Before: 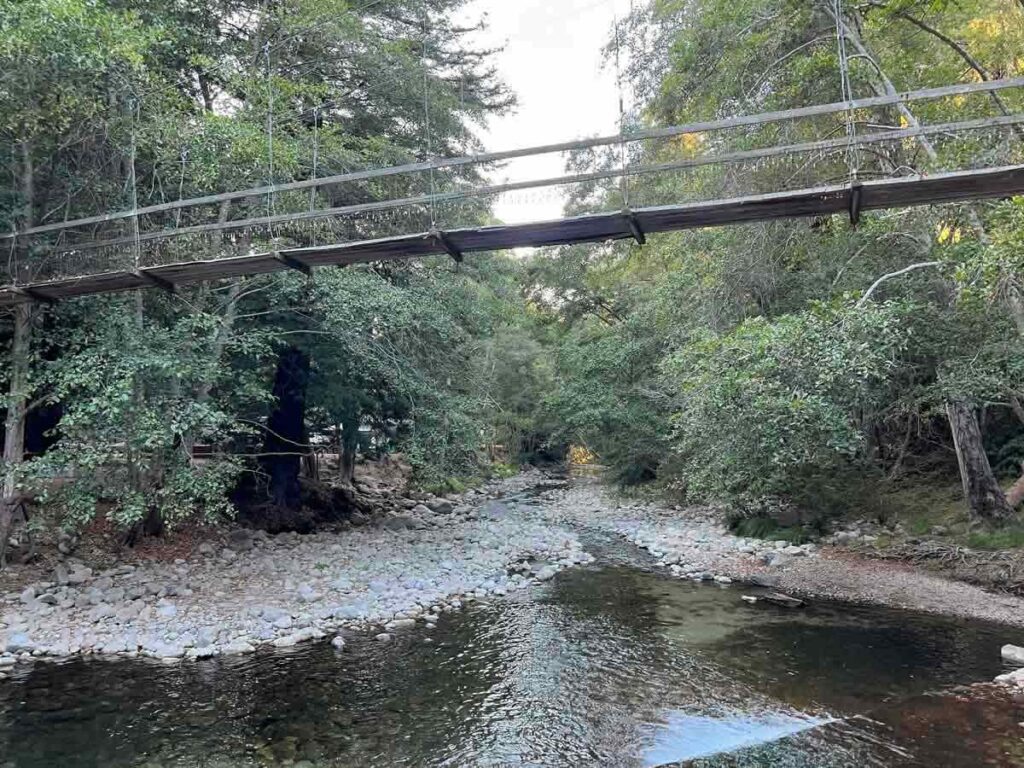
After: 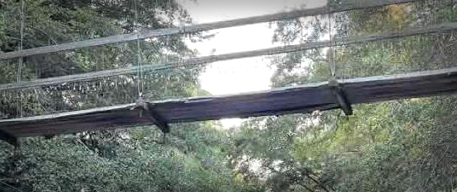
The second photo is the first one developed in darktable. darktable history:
crop: left 28.64%, top 16.832%, right 26.637%, bottom 58.055%
exposure: exposure 0.2 EV, compensate highlight preservation false
vignetting: fall-off start 66.7%, fall-off radius 39.74%, brightness -0.576, saturation -0.258, automatic ratio true, width/height ratio 0.671, dithering 16-bit output
